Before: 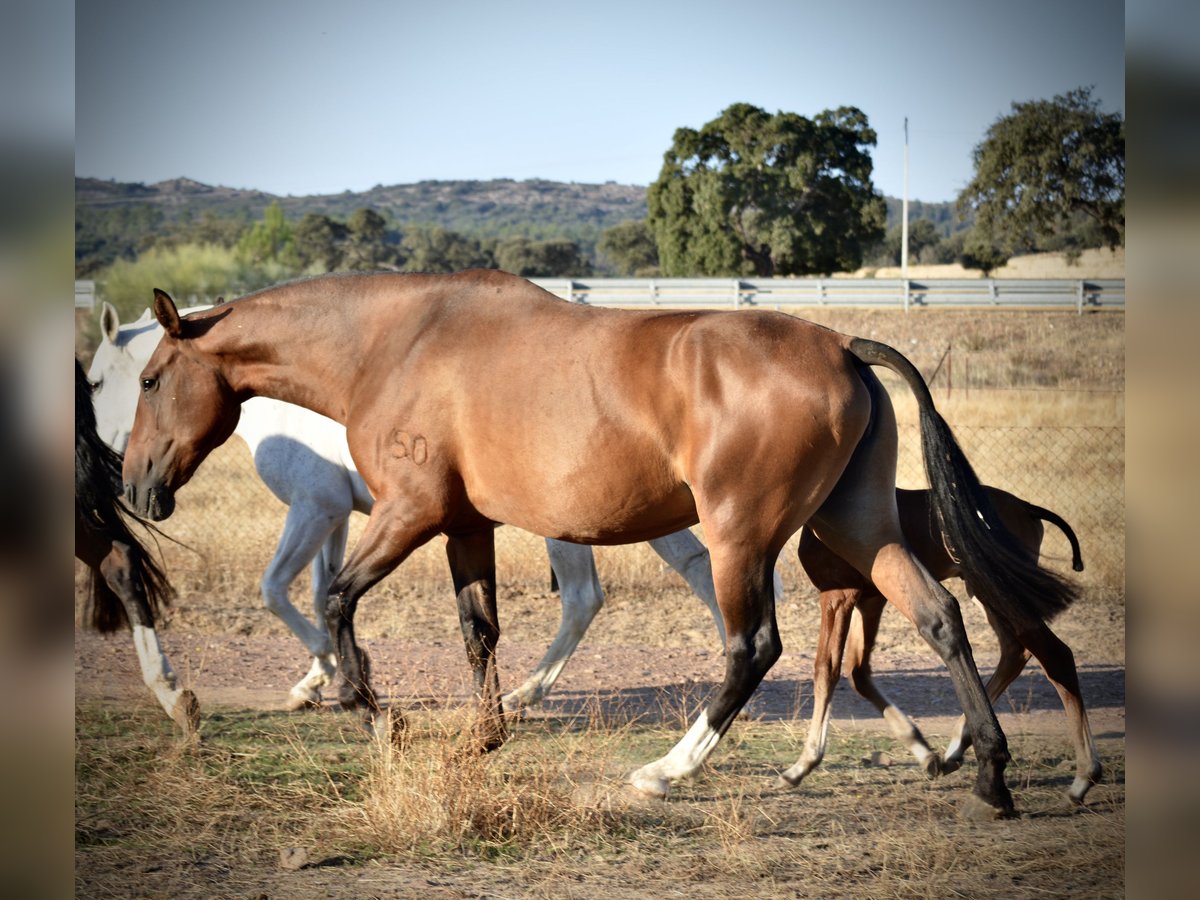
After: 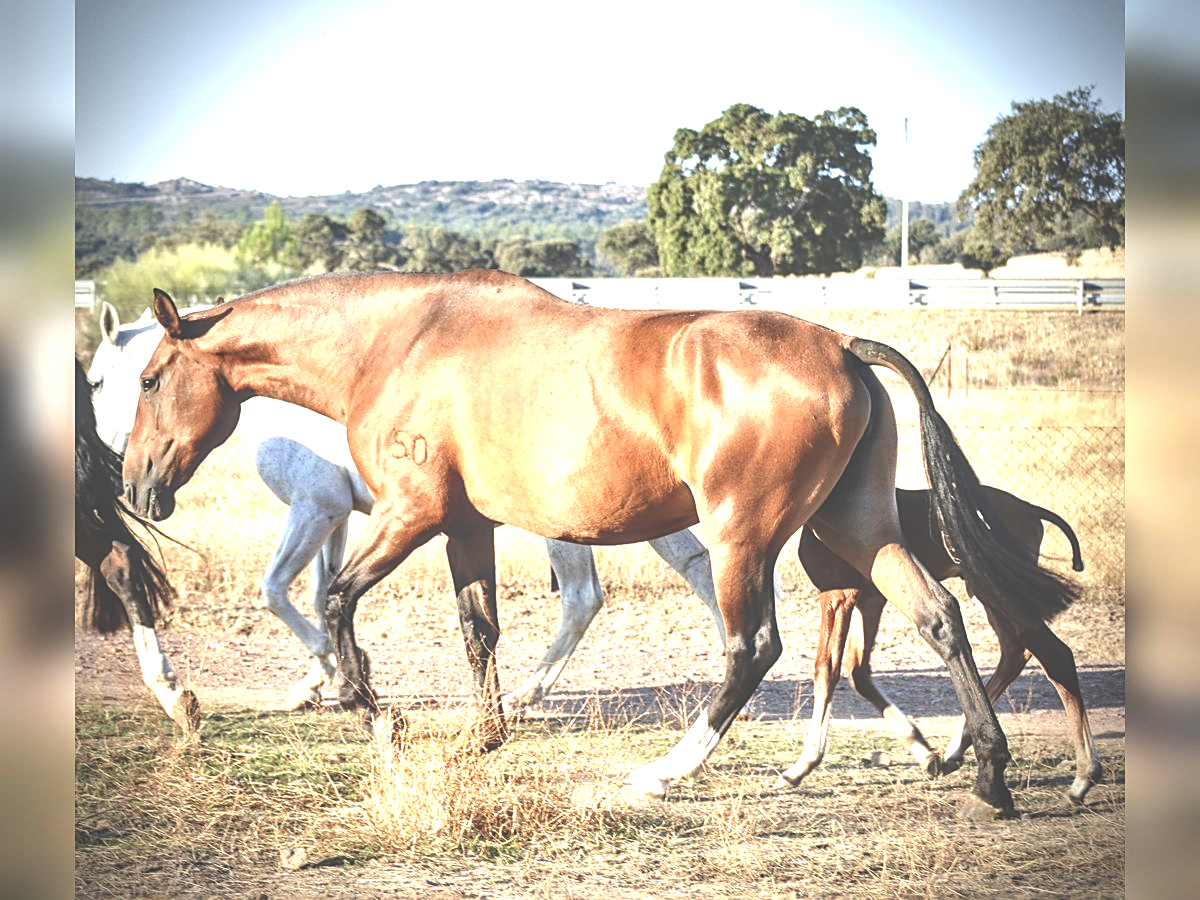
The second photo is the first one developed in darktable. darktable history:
sharpen: on, module defaults
local contrast: on, module defaults
exposure: black level correction -0.023, exposure 1.394 EV, compensate exposure bias true, compensate highlight preservation false
